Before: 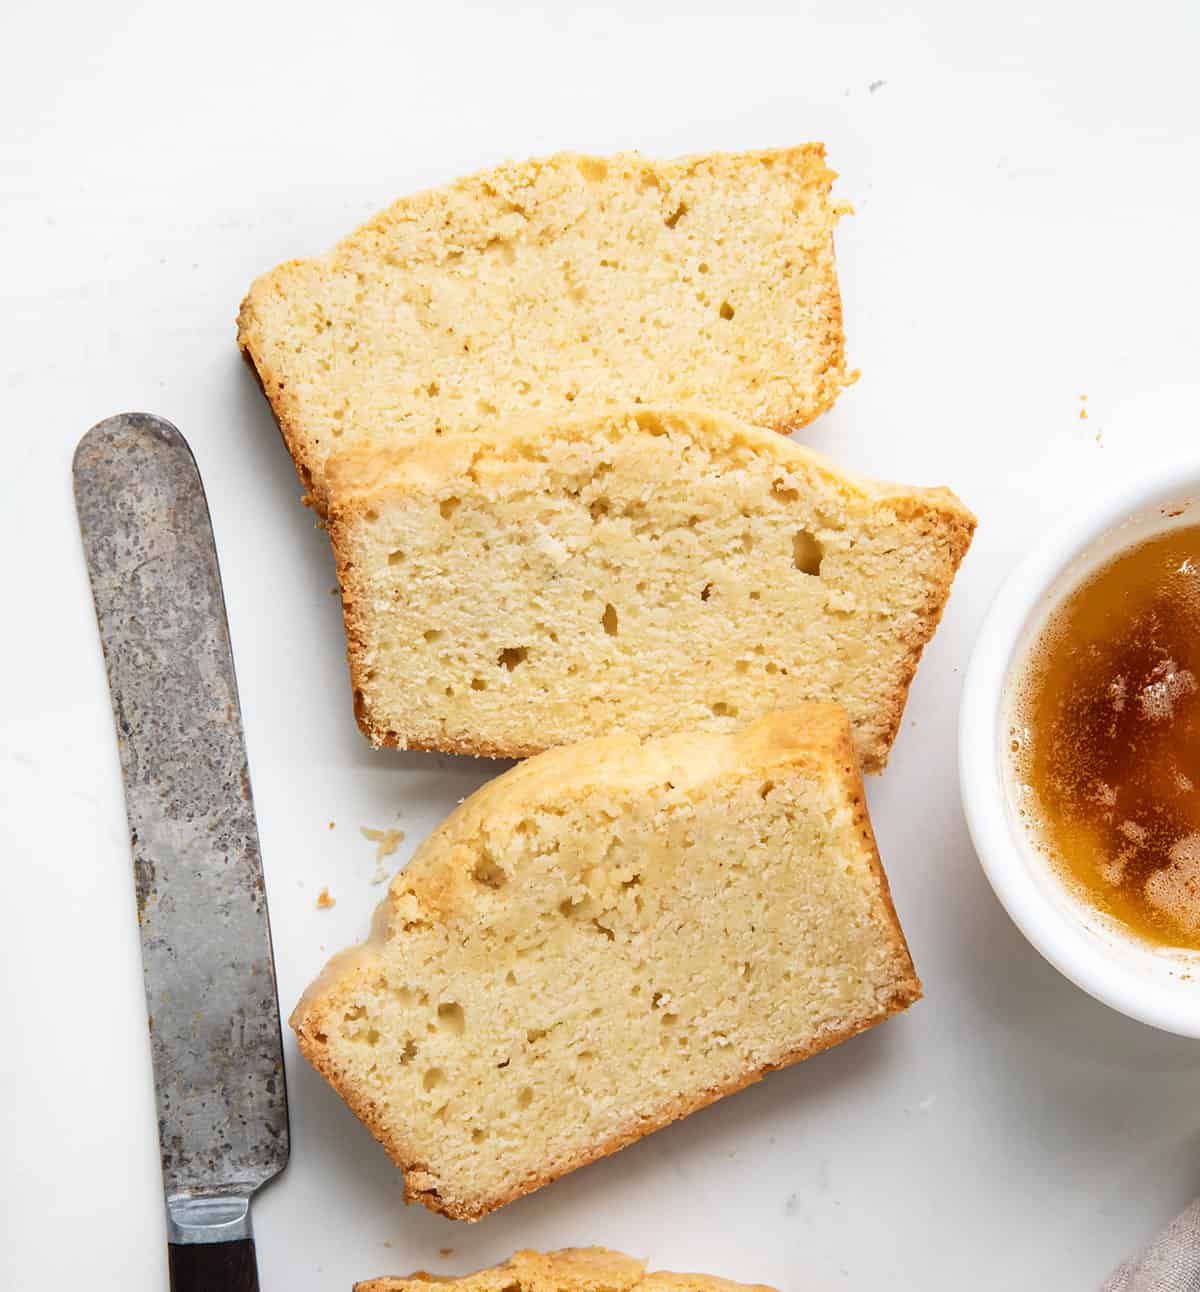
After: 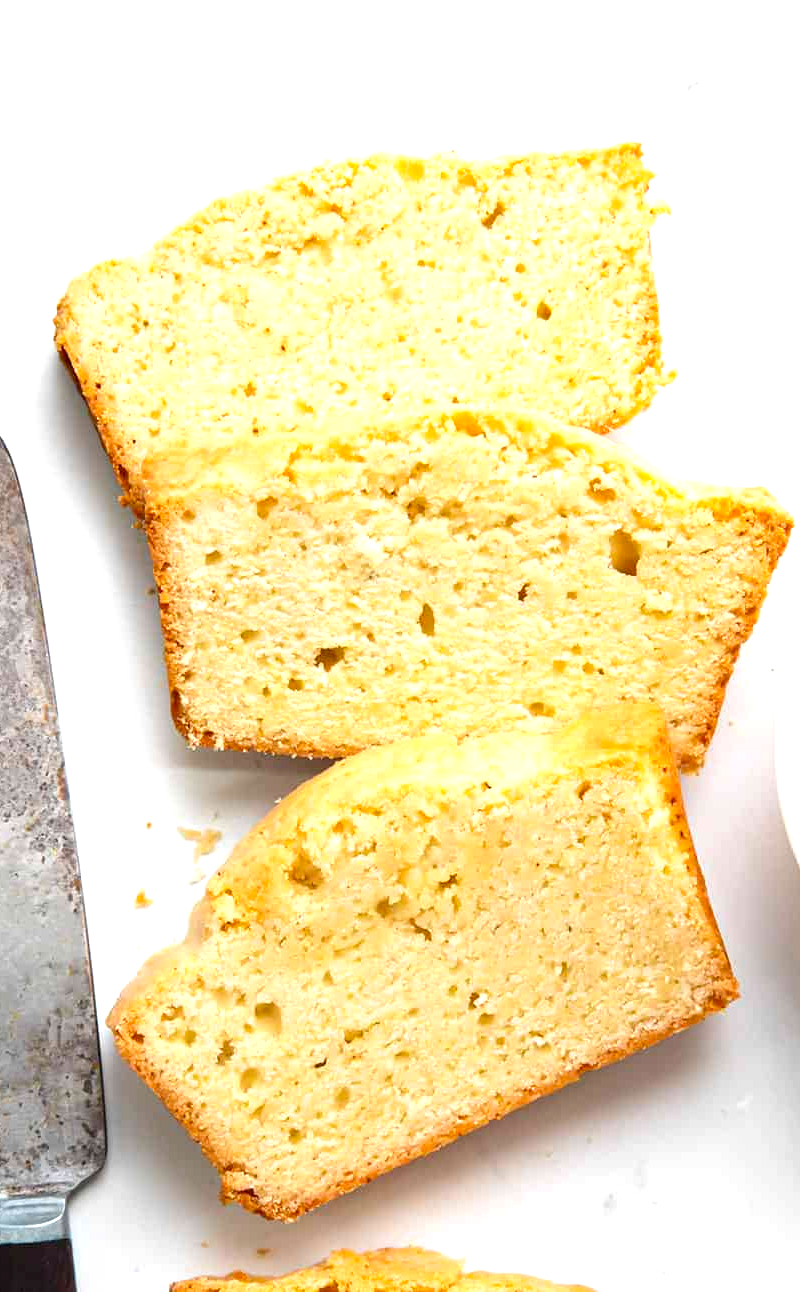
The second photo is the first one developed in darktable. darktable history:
tone equalizer: edges refinement/feathering 500, mask exposure compensation -1.57 EV, preserve details no
exposure: exposure 0.608 EV, compensate highlight preservation false
color zones: curves: ch0 [(0.254, 0.492) (0.724, 0.62)]; ch1 [(0.25, 0.528) (0.719, 0.796)]; ch2 [(0, 0.472) (0.25, 0.5) (0.73, 0.184)]
crop and rotate: left 15.32%, right 17.938%
